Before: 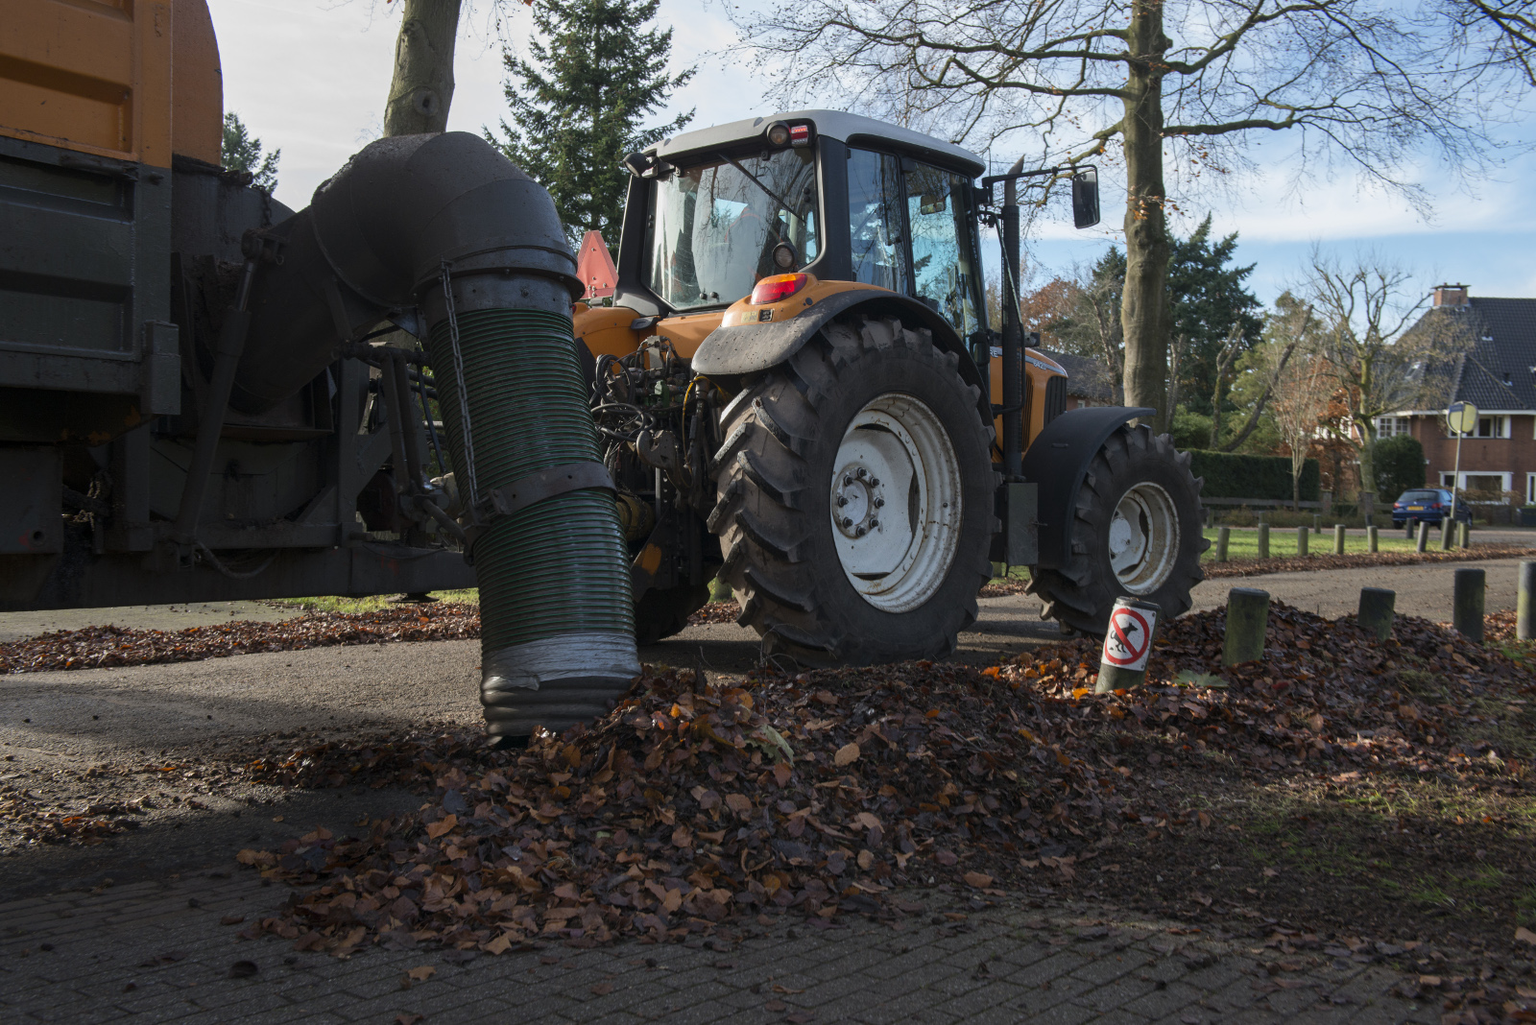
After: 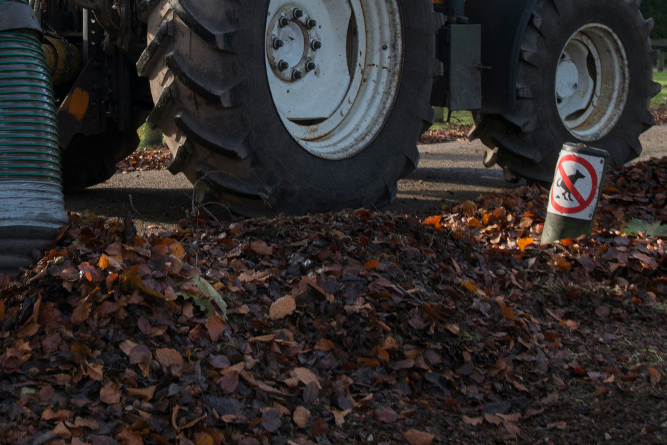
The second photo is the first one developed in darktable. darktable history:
crop: left 37.542%, top 44.87%, right 20.71%, bottom 13.459%
